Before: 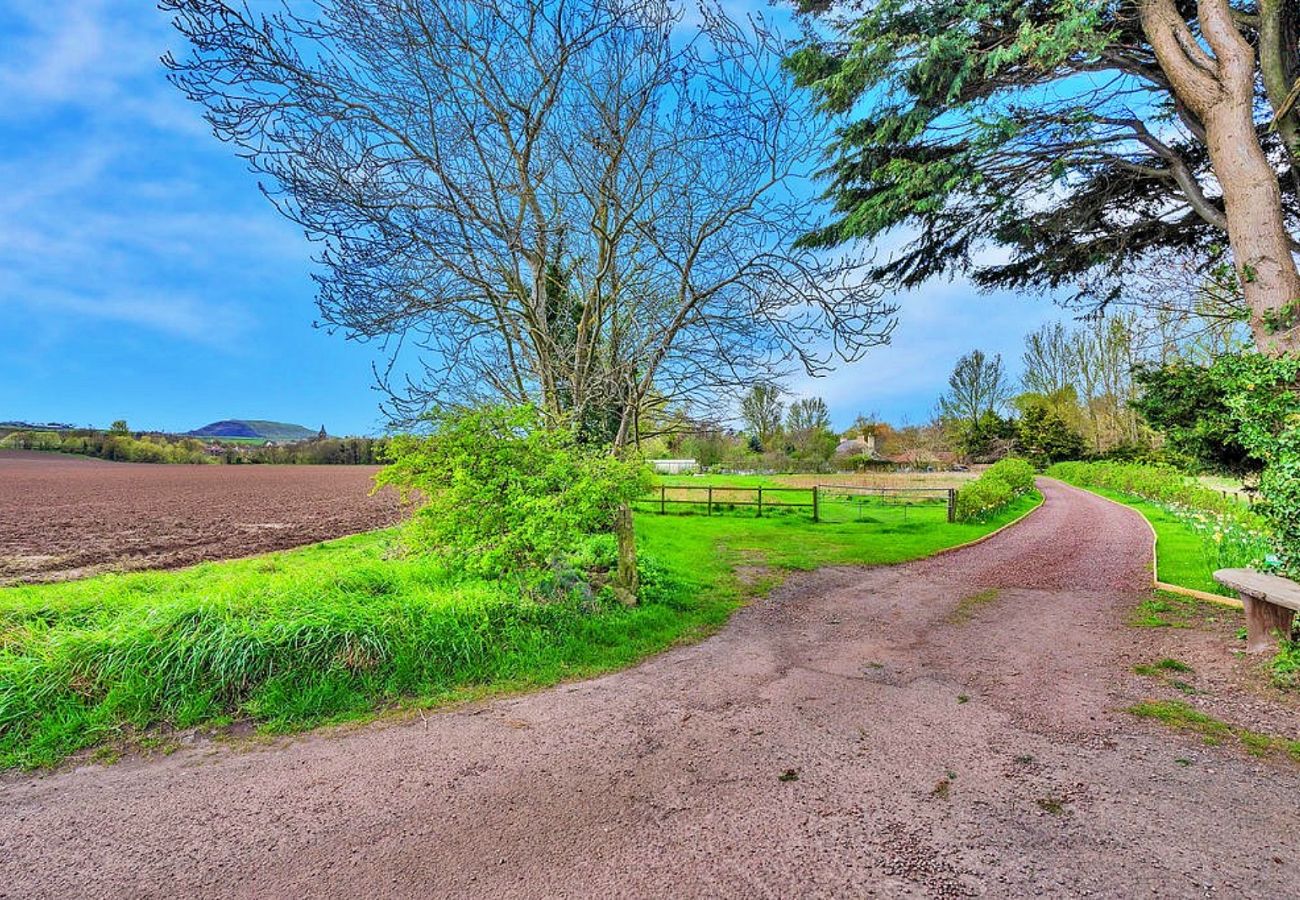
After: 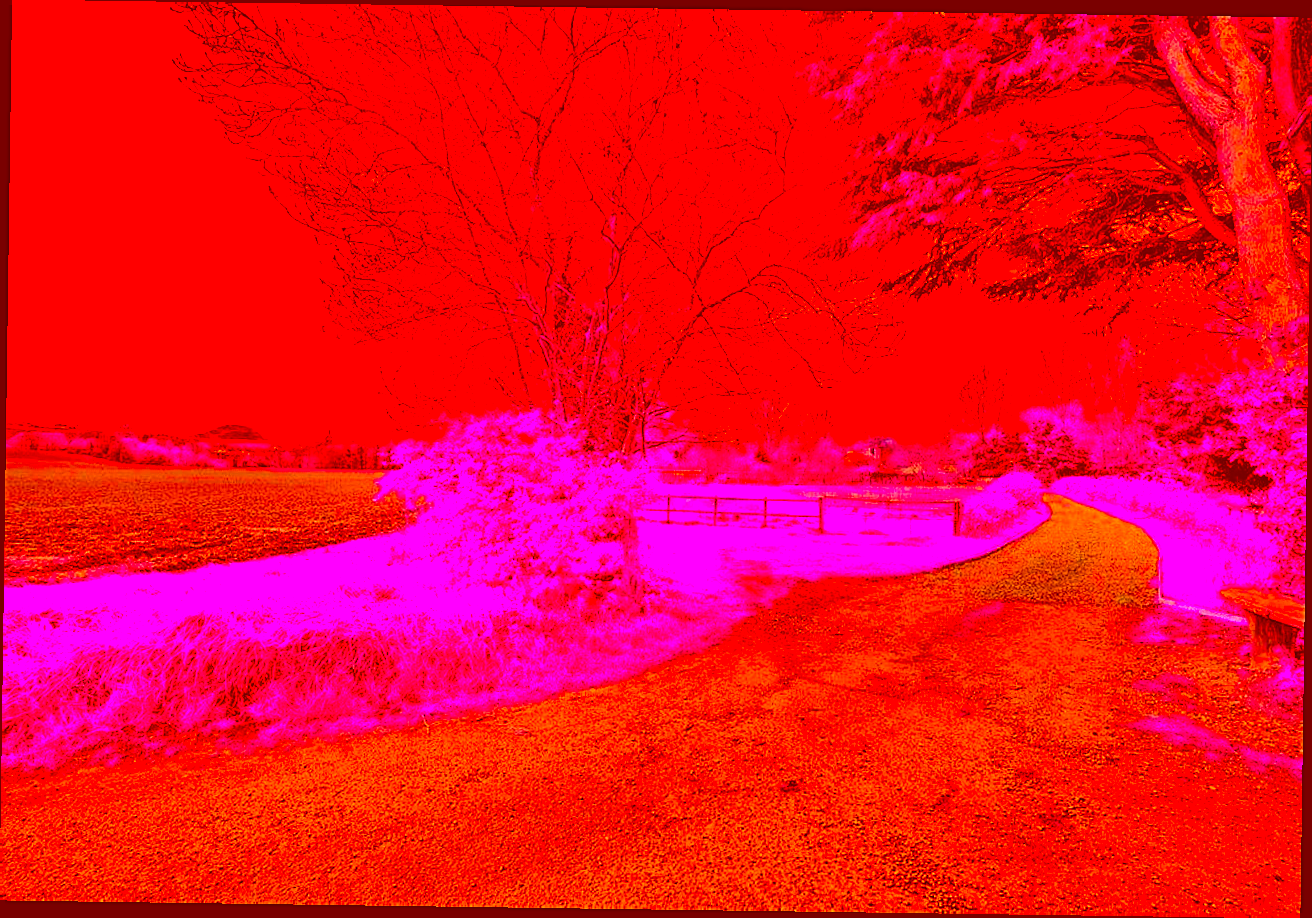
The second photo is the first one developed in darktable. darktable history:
rotate and perspective: rotation 0.8°, automatic cropping off
color correction: highlights a* -39.68, highlights b* -40, shadows a* -40, shadows b* -40, saturation -3
sharpen: on, module defaults
